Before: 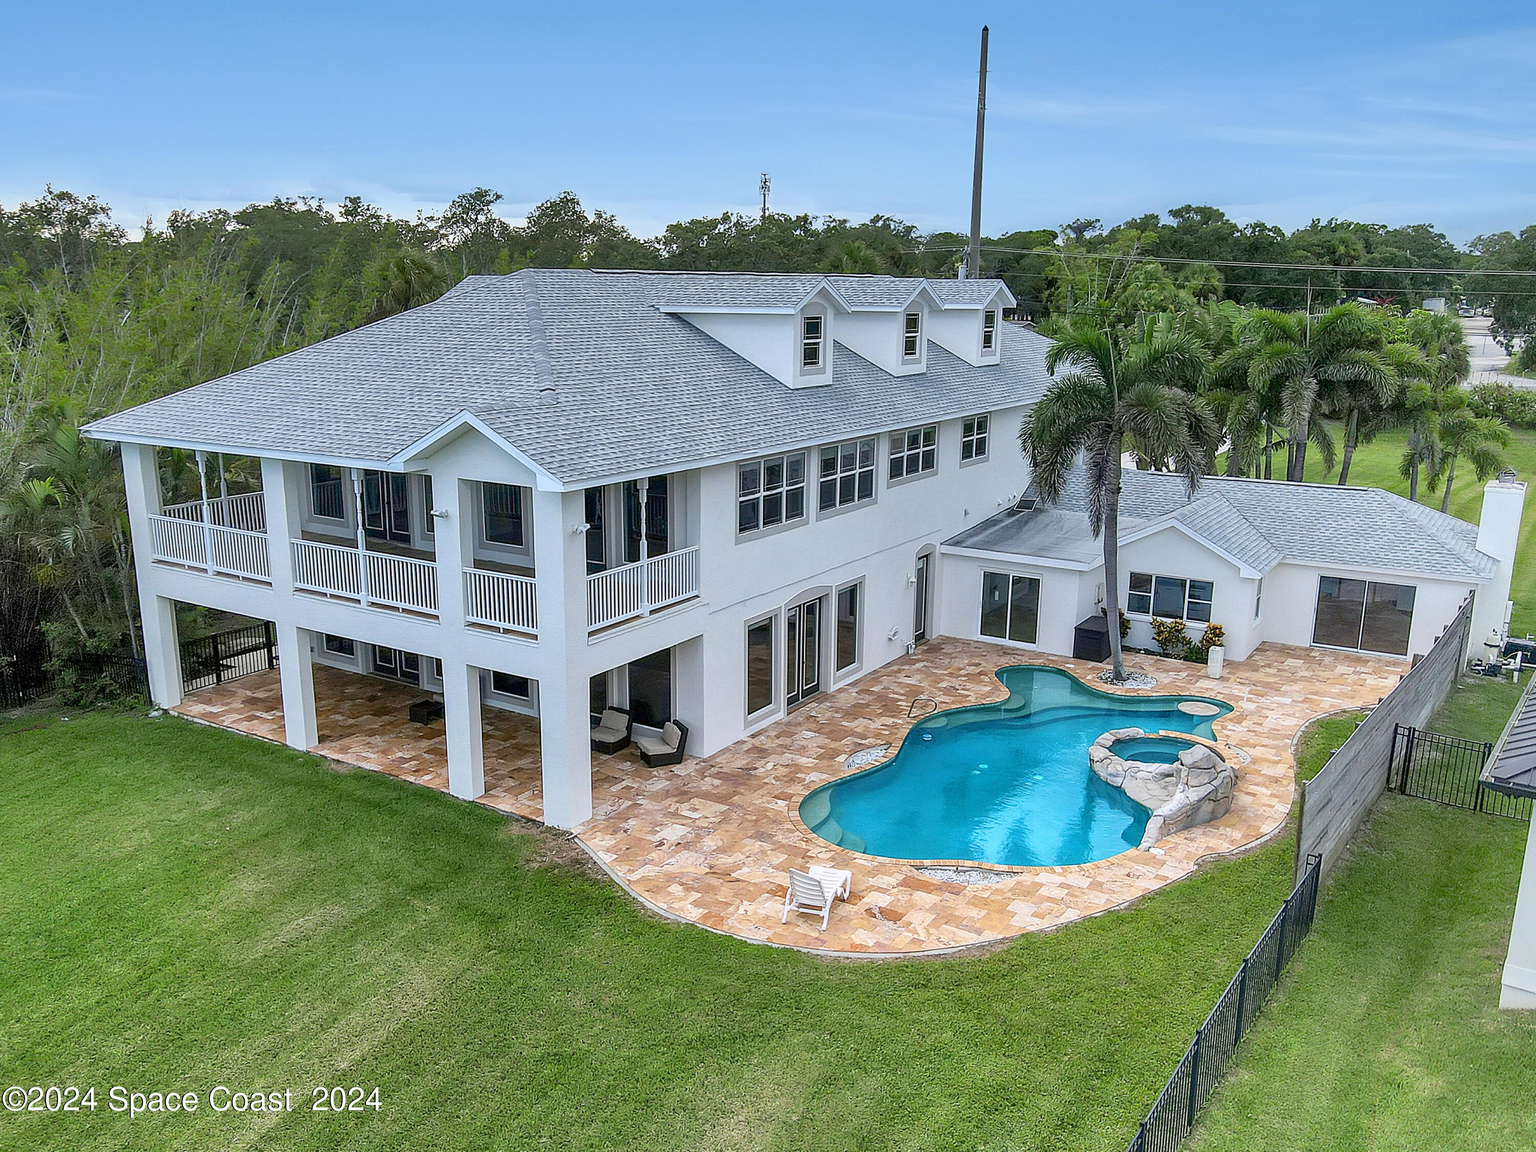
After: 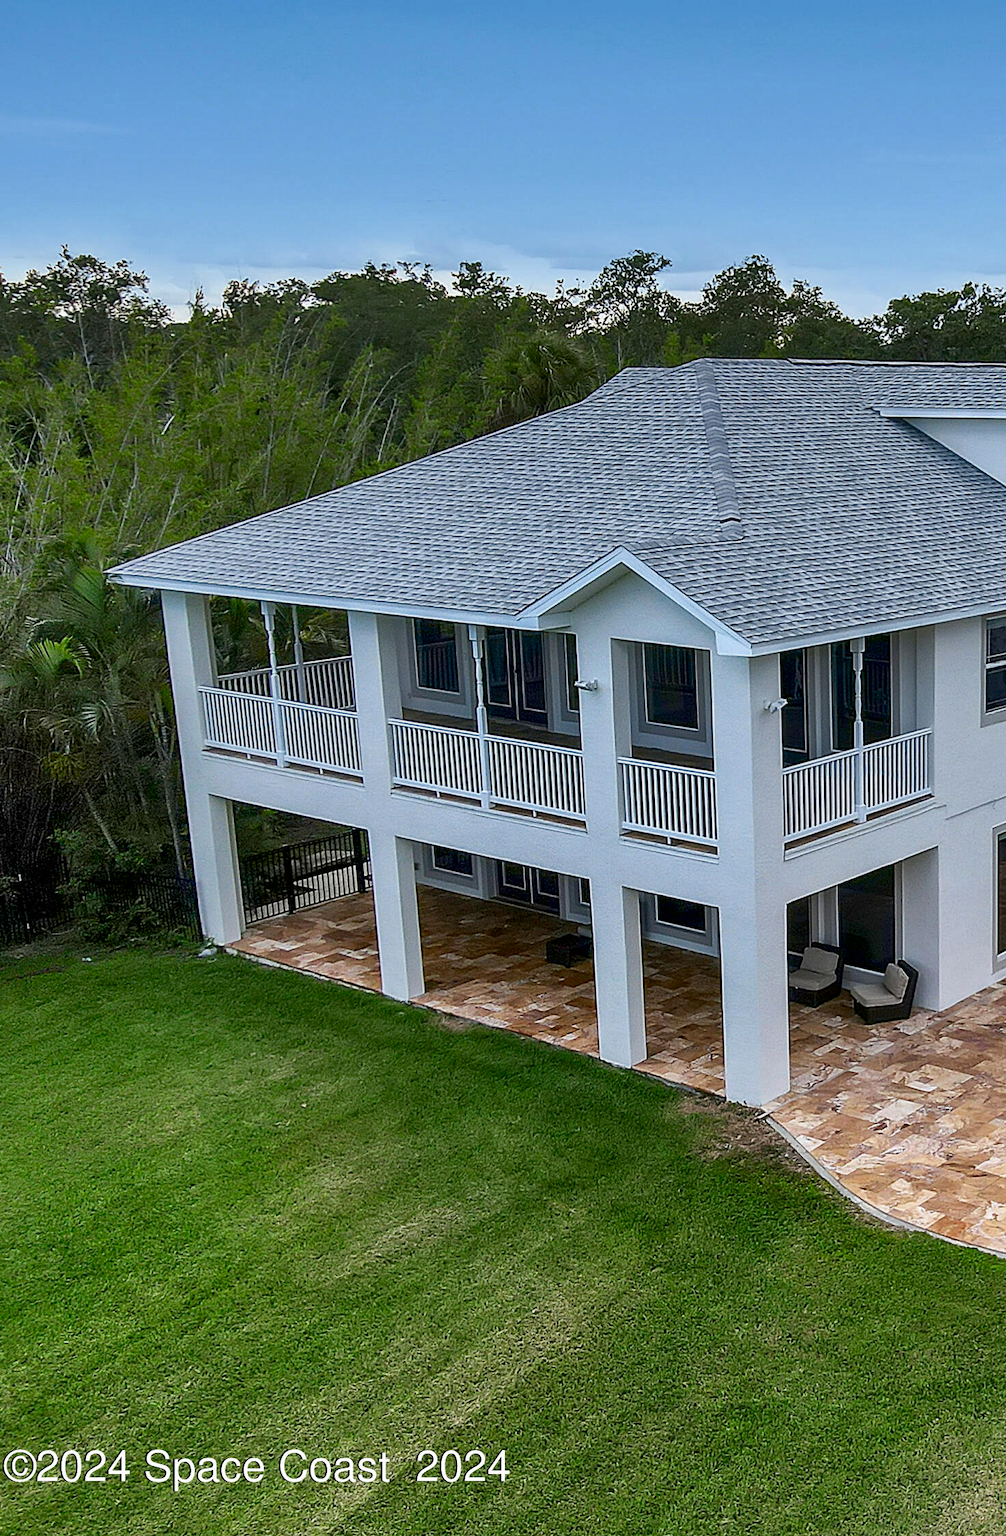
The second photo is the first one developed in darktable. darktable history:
crop and rotate: left 0%, top 0%, right 50.845%
contrast brightness saturation: brightness -0.2, saturation 0.08
